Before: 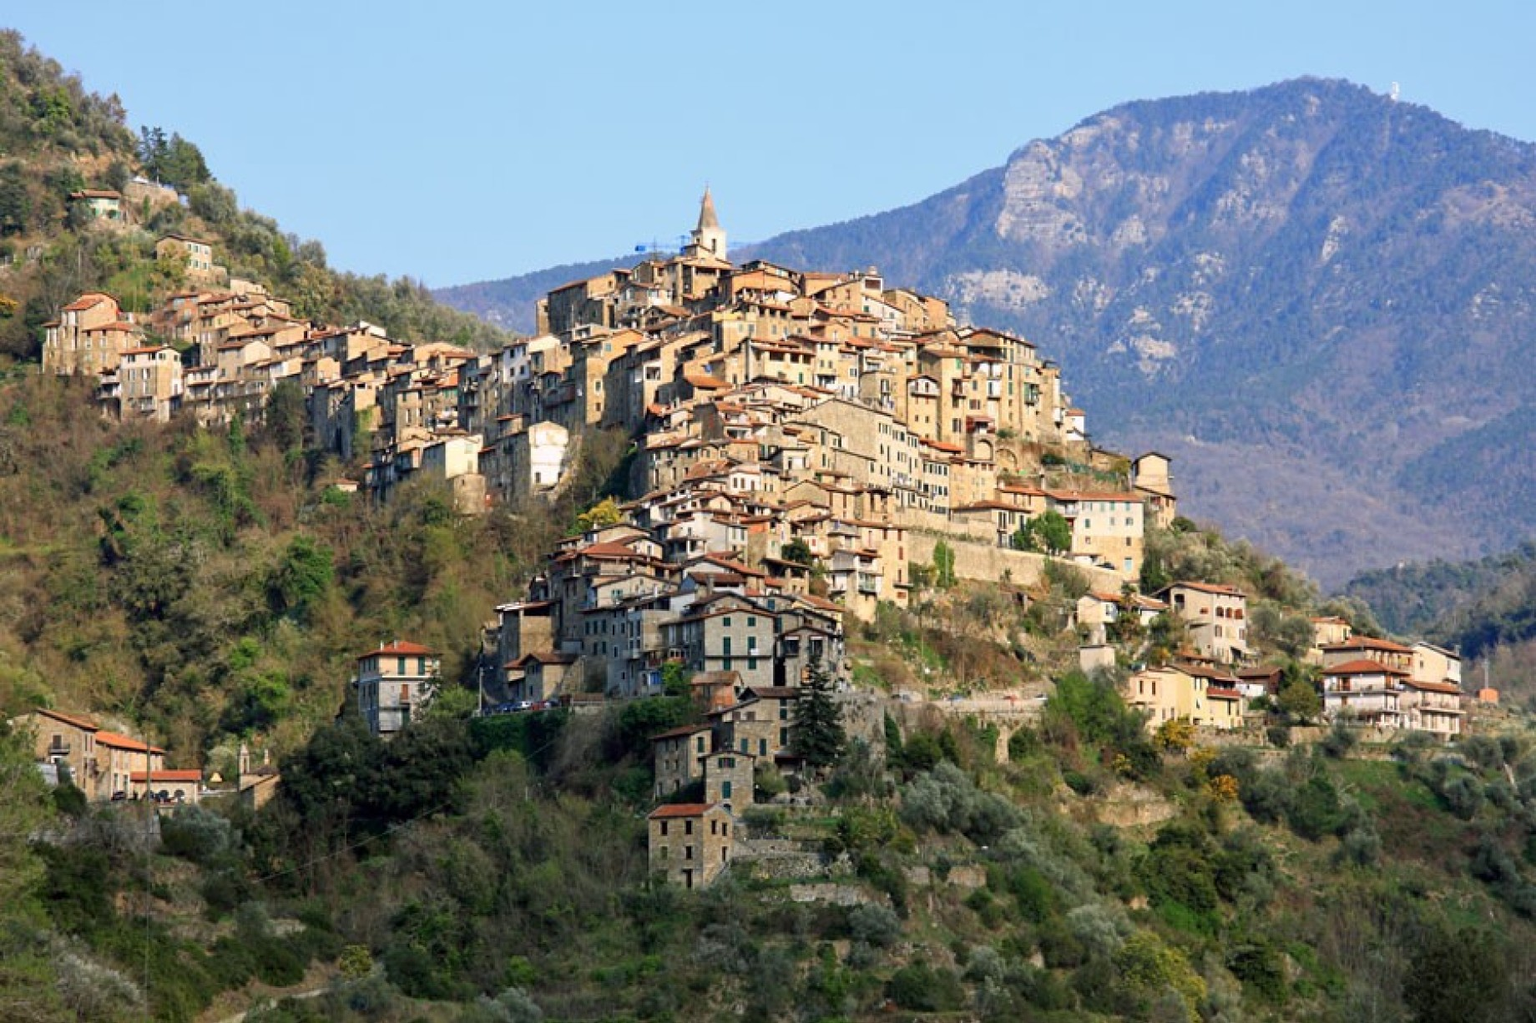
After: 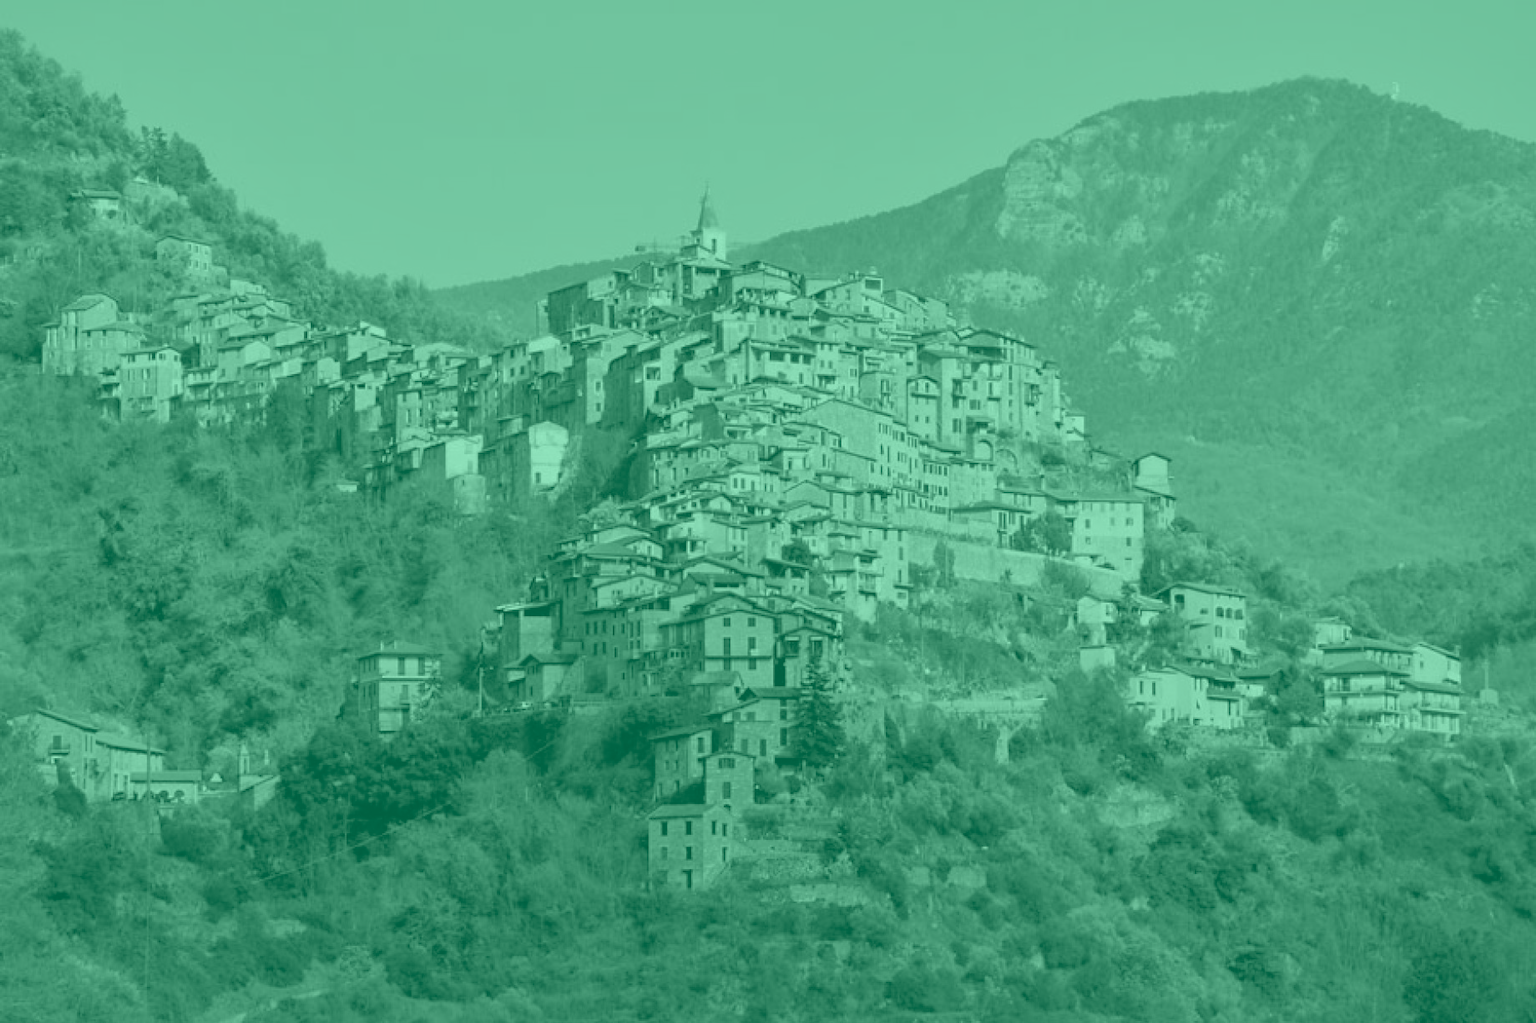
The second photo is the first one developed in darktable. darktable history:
colorize: hue 147.6°, saturation 65%, lightness 21.64%
shadows and highlights: on, module defaults
